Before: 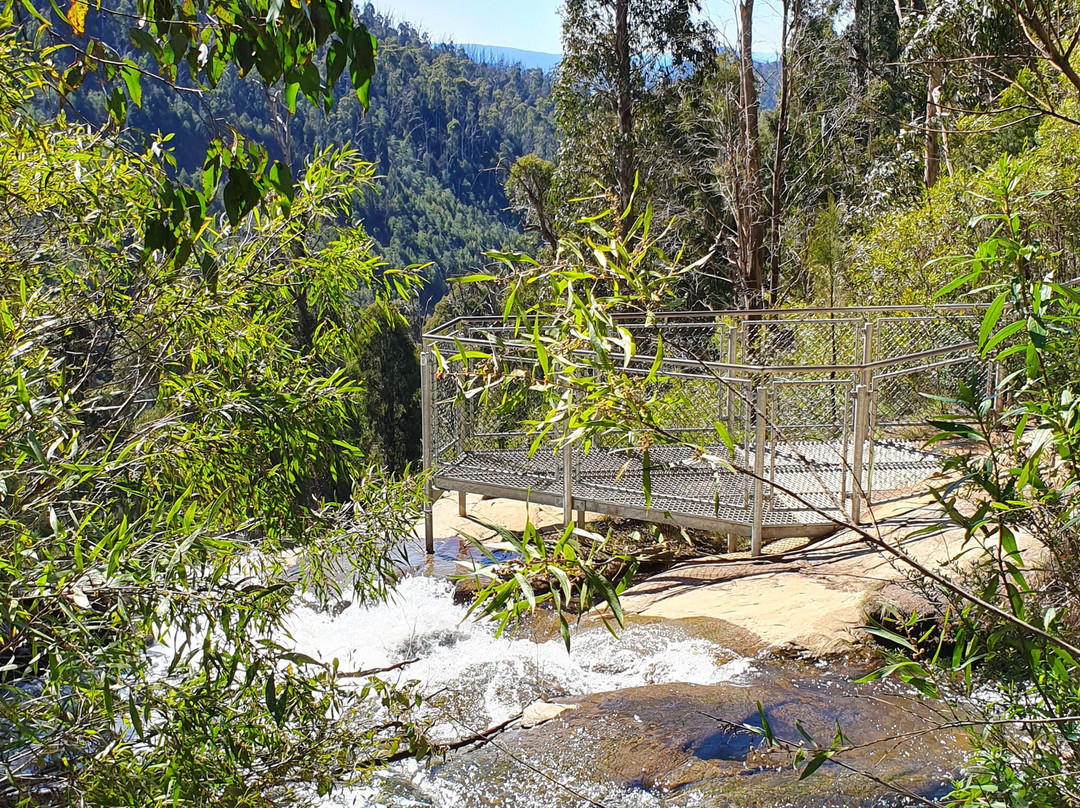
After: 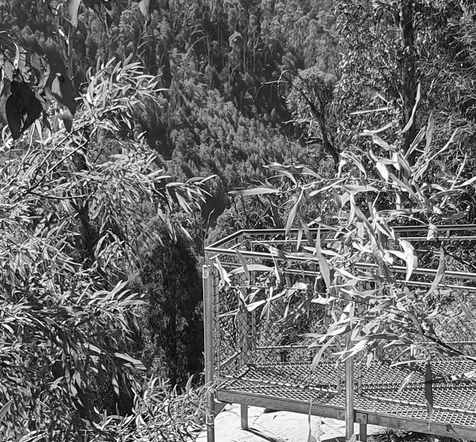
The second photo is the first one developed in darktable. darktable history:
crop: left 20.248%, top 10.86%, right 35.675%, bottom 34.321%
monochrome: on, module defaults
